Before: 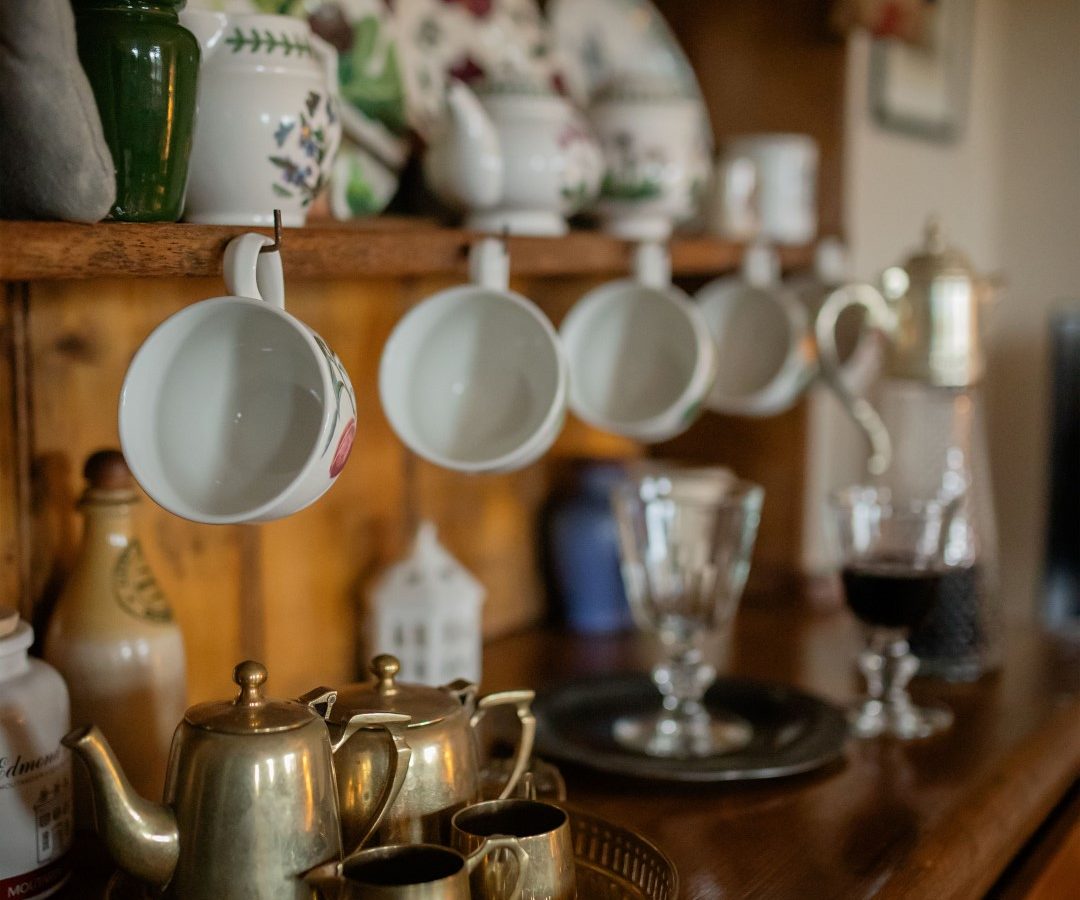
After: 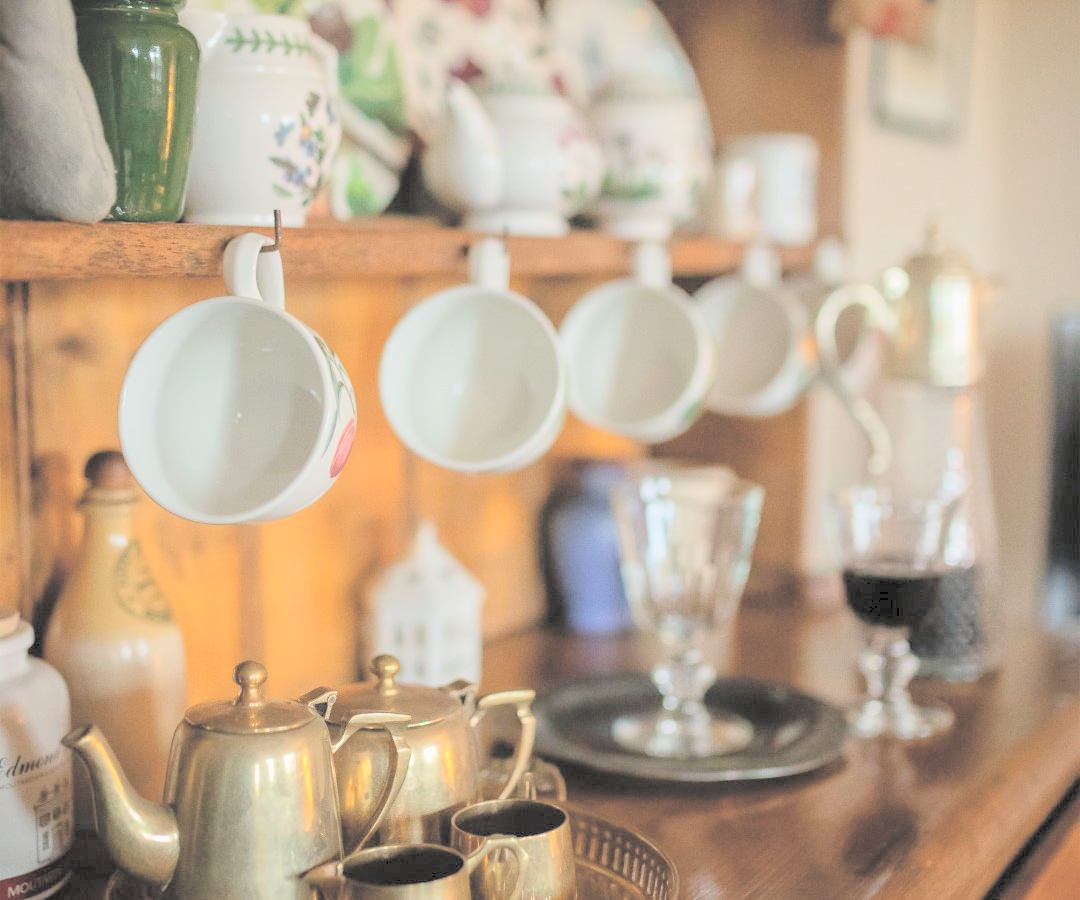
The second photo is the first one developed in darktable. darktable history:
contrast brightness saturation: brightness 0.996
